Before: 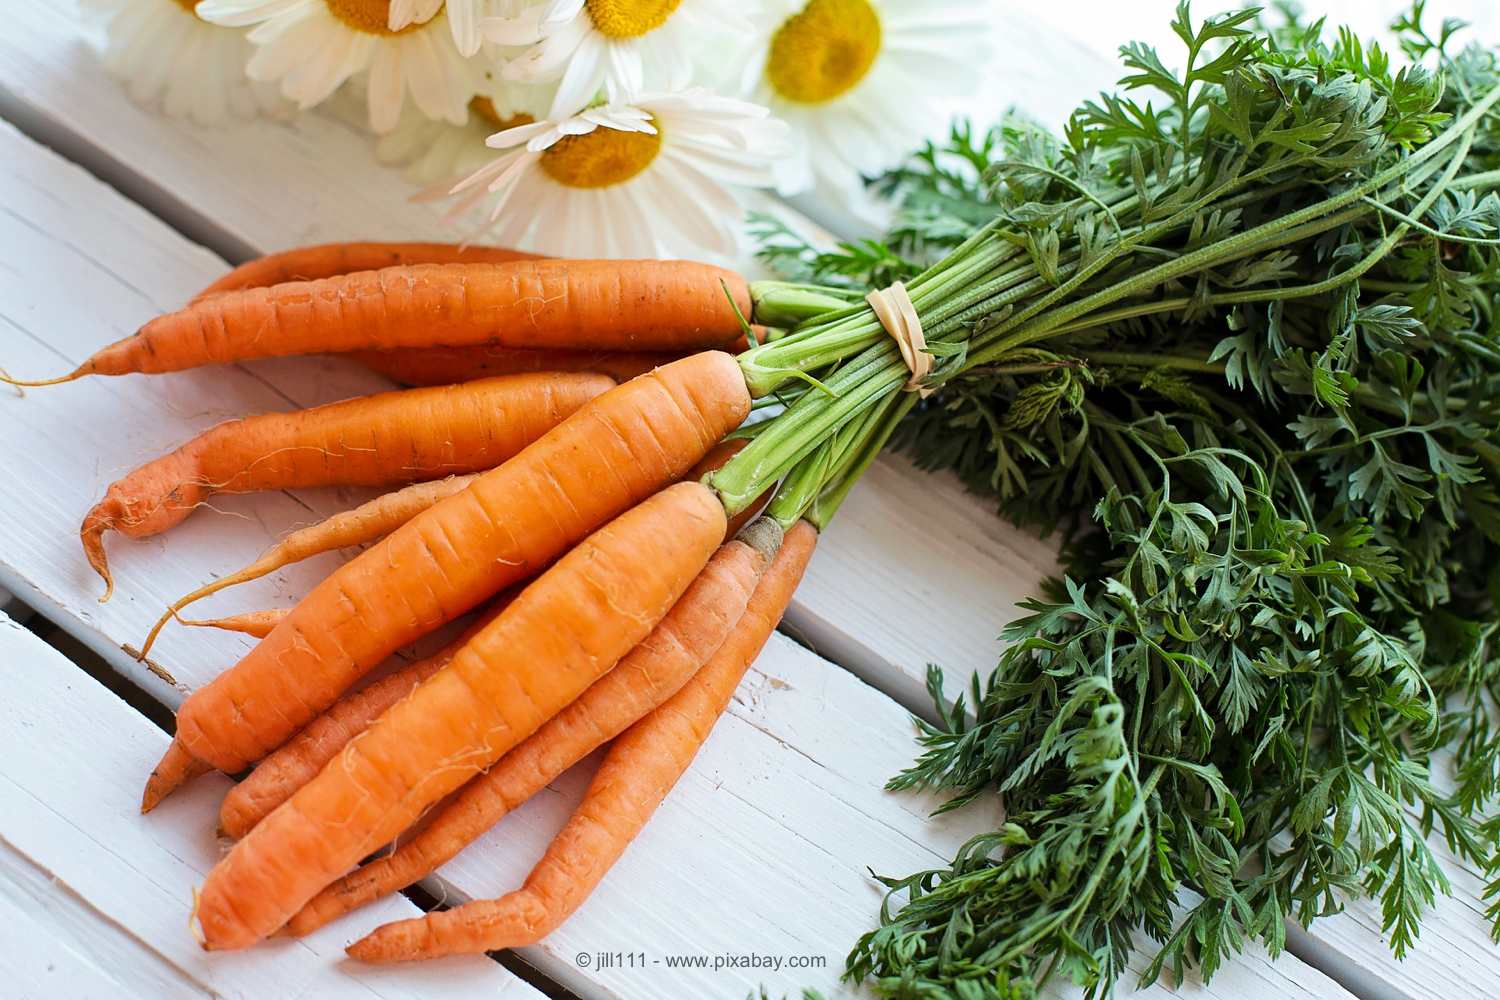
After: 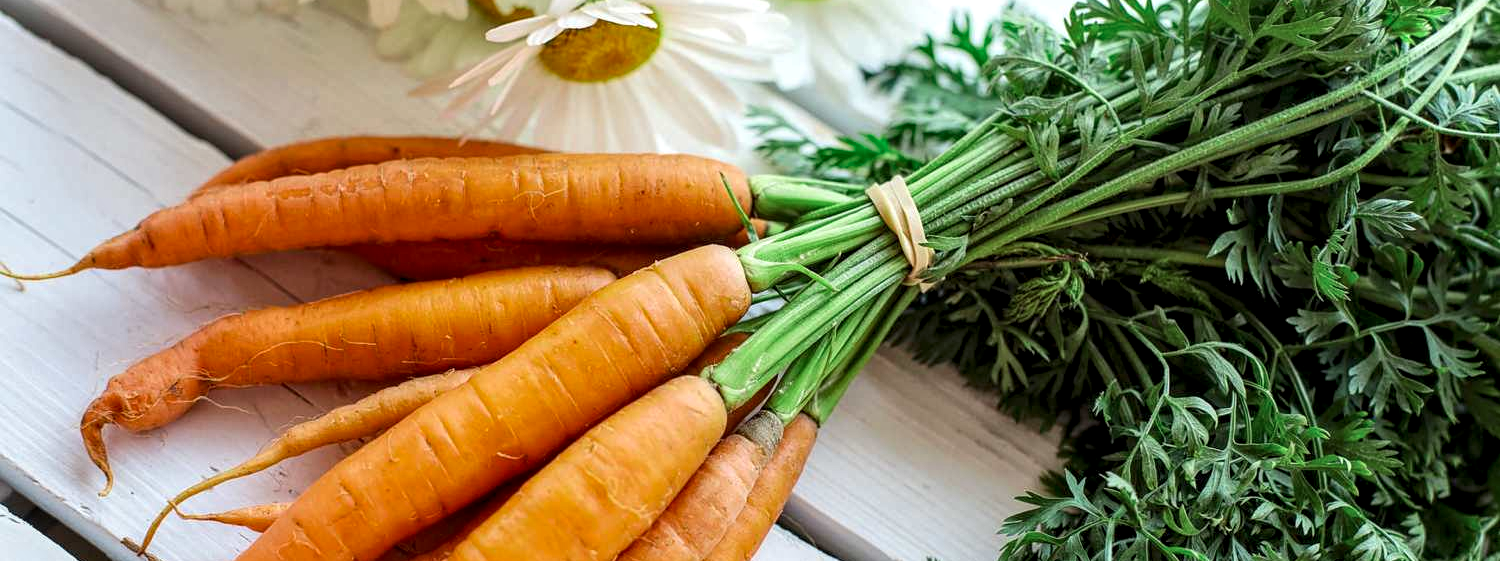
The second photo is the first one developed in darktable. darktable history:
local contrast: detail 142%
crop and rotate: top 10.605%, bottom 33.274%
color zones: curves: ch2 [(0, 0.5) (0.143, 0.517) (0.286, 0.571) (0.429, 0.522) (0.571, 0.5) (0.714, 0.5) (0.857, 0.5) (1, 0.5)]
